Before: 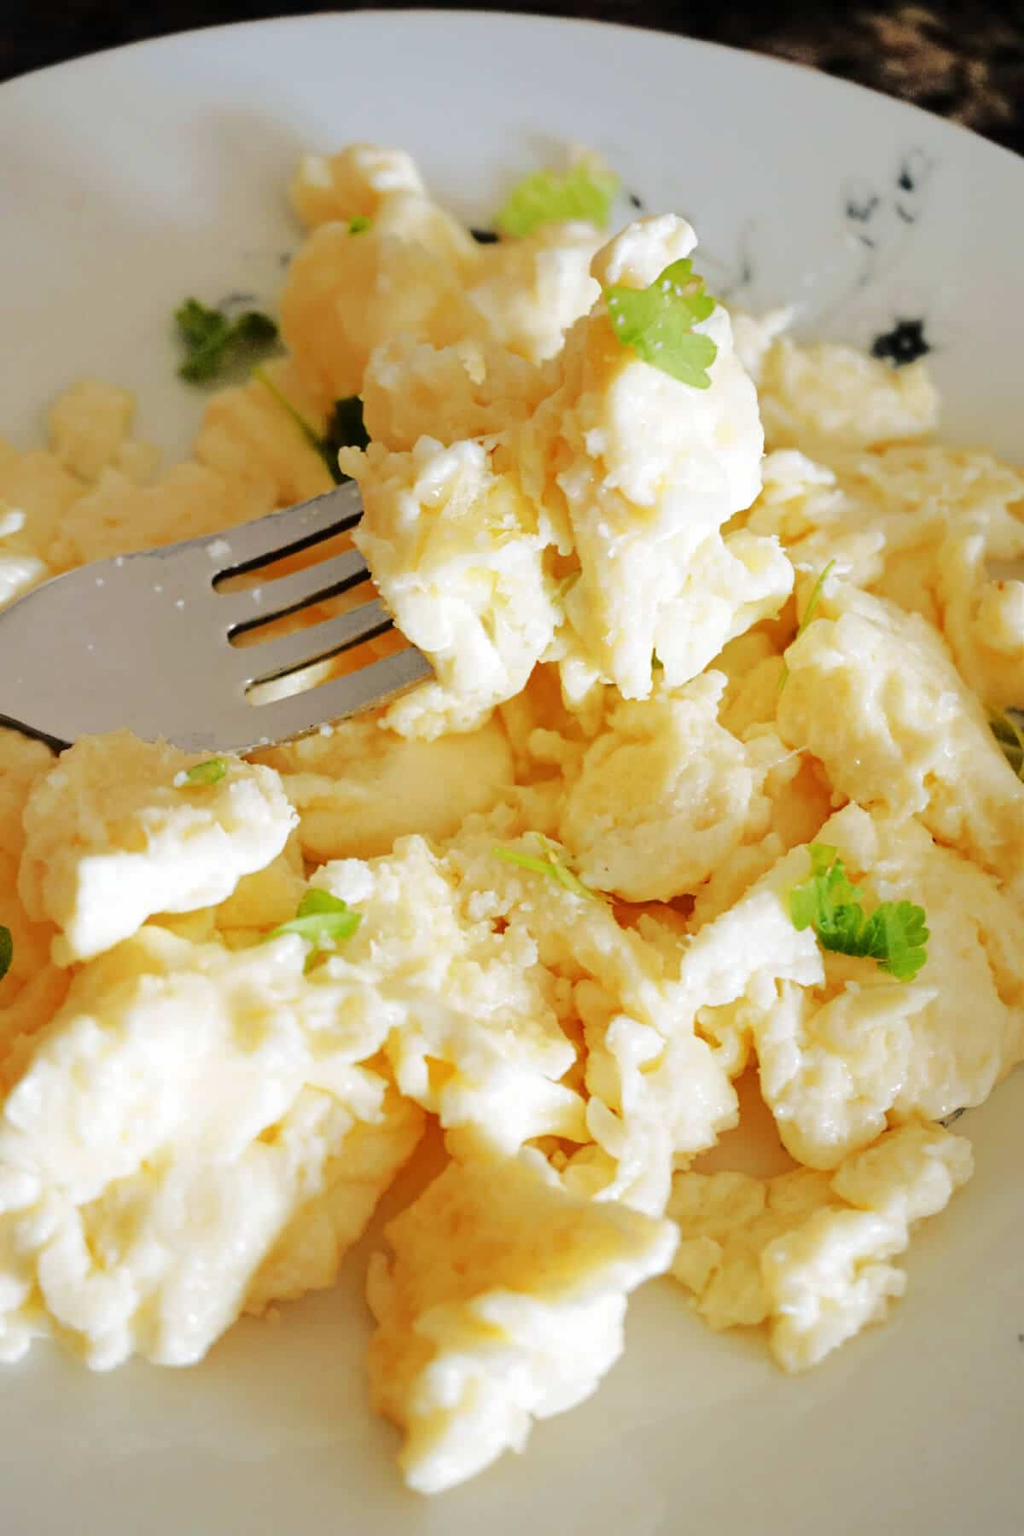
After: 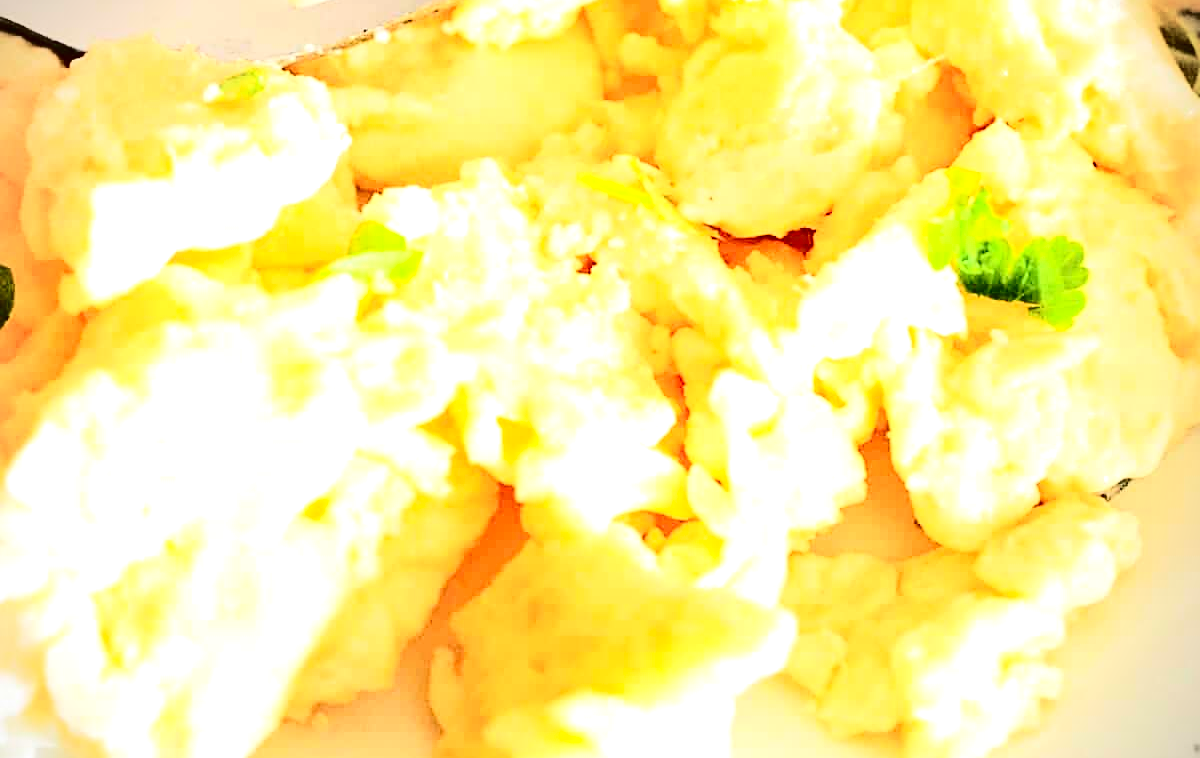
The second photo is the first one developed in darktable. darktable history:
crop: top 45.576%, bottom 12.291%
exposure: exposure 1 EV, compensate exposure bias true, compensate highlight preservation false
vignetting: fall-off start 91.74%
contrast brightness saturation: contrast 0.322, brightness -0.075, saturation 0.175
sharpen: on, module defaults
tone curve: curves: ch0 [(0, 0) (0.003, 0.015) (0.011, 0.019) (0.025, 0.026) (0.044, 0.041) (0.069, 0.057) (0.1, 0.085) (0.136, 0.116) (0.177, 0.158) (0.224, 0.215) (0.277, 0.286) (0.335, 0.367) (0.399, 0.452) (0.468, 0.534) (0.543, 0.612) (0.623, 0.698) (0.709, 0.775) (0.801, 0.858) (0.898, 0.928) (1, 1)], color space Lab, independent channels, preserve colors none
color calibration: illuminant same as pipeline (D50), adaptation none (bypass), x 0.332, y 0.334, temperature 5004.91 K
